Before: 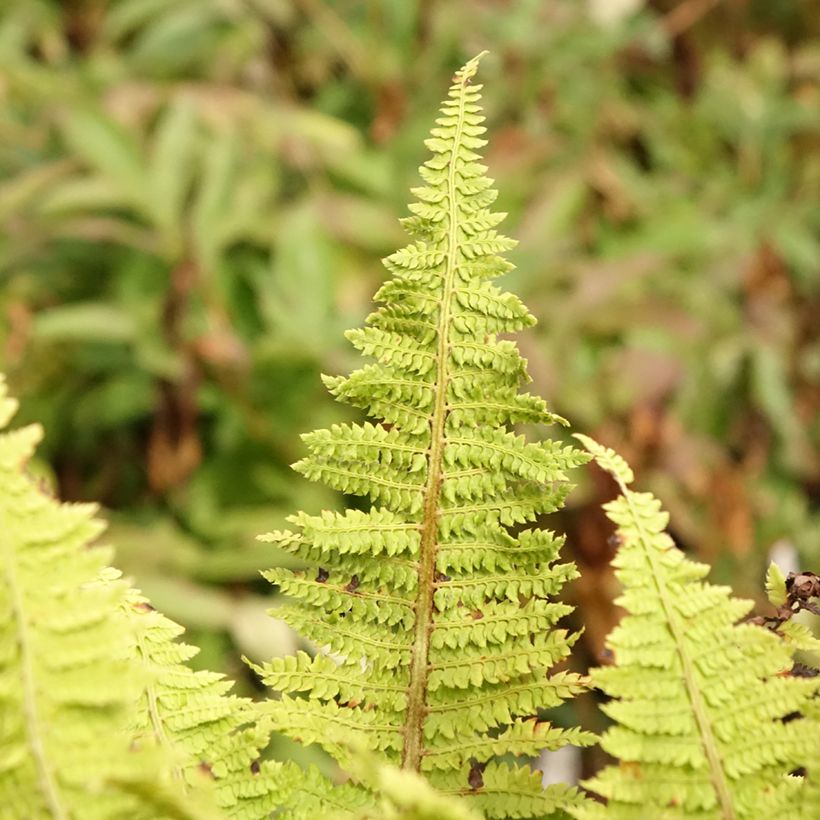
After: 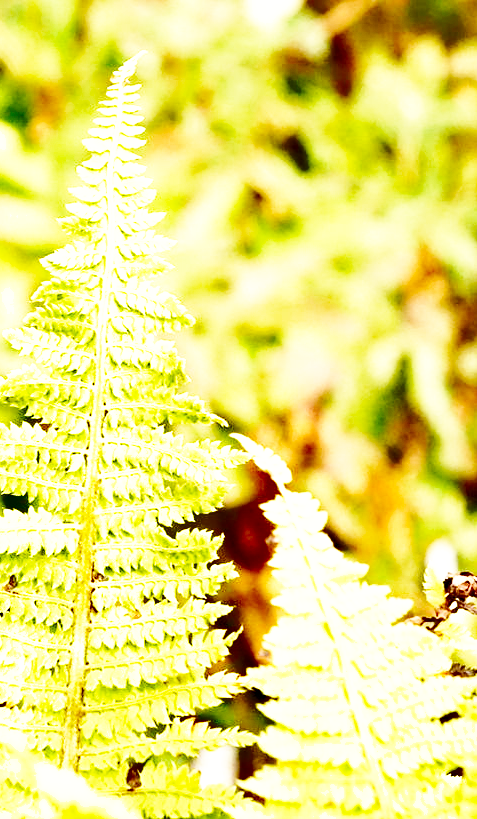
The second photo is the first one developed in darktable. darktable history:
crop: left 41.828%
exposure: black level correction 0.01, exposure 1 EV, compensate highlight preservation false
base curve: curves: ch0 [(0, 0) (0.007, 0.004) (0.027, 0.03) (0.046, 0.07) (0.207, 0.54) (0.442, 0.872) (0.673, 0.972) (1, 1)], preserve colors none
shadows and highlights: soften with gaussian
